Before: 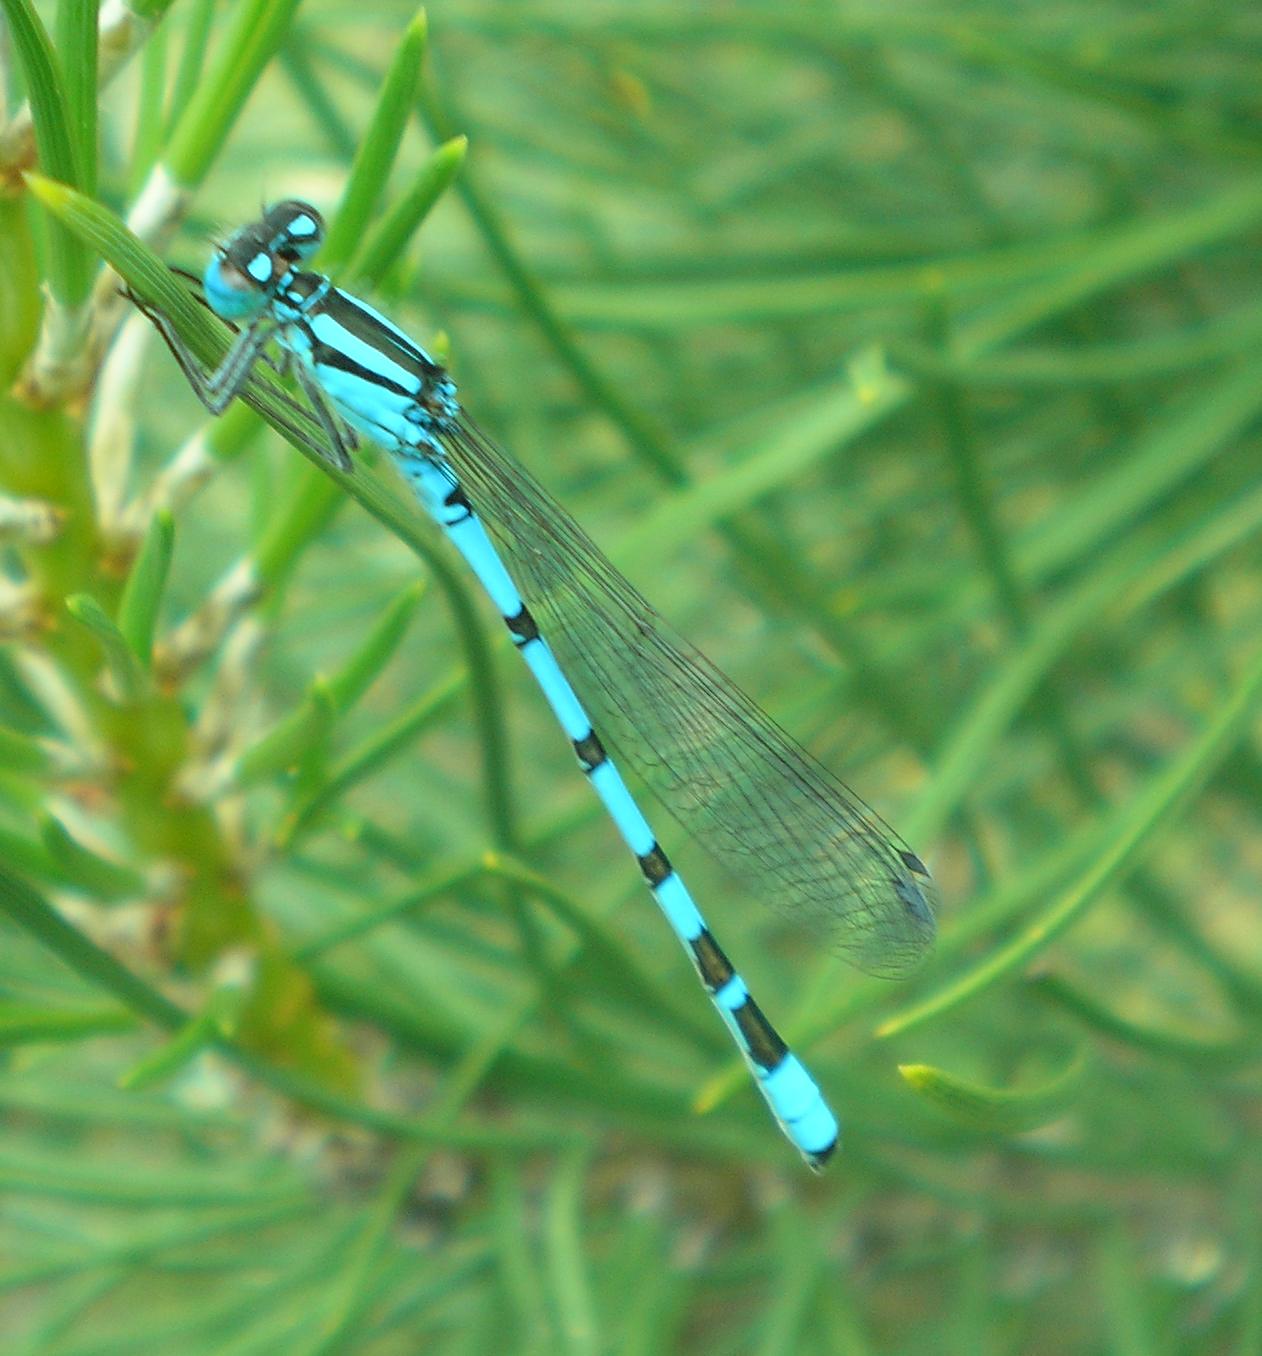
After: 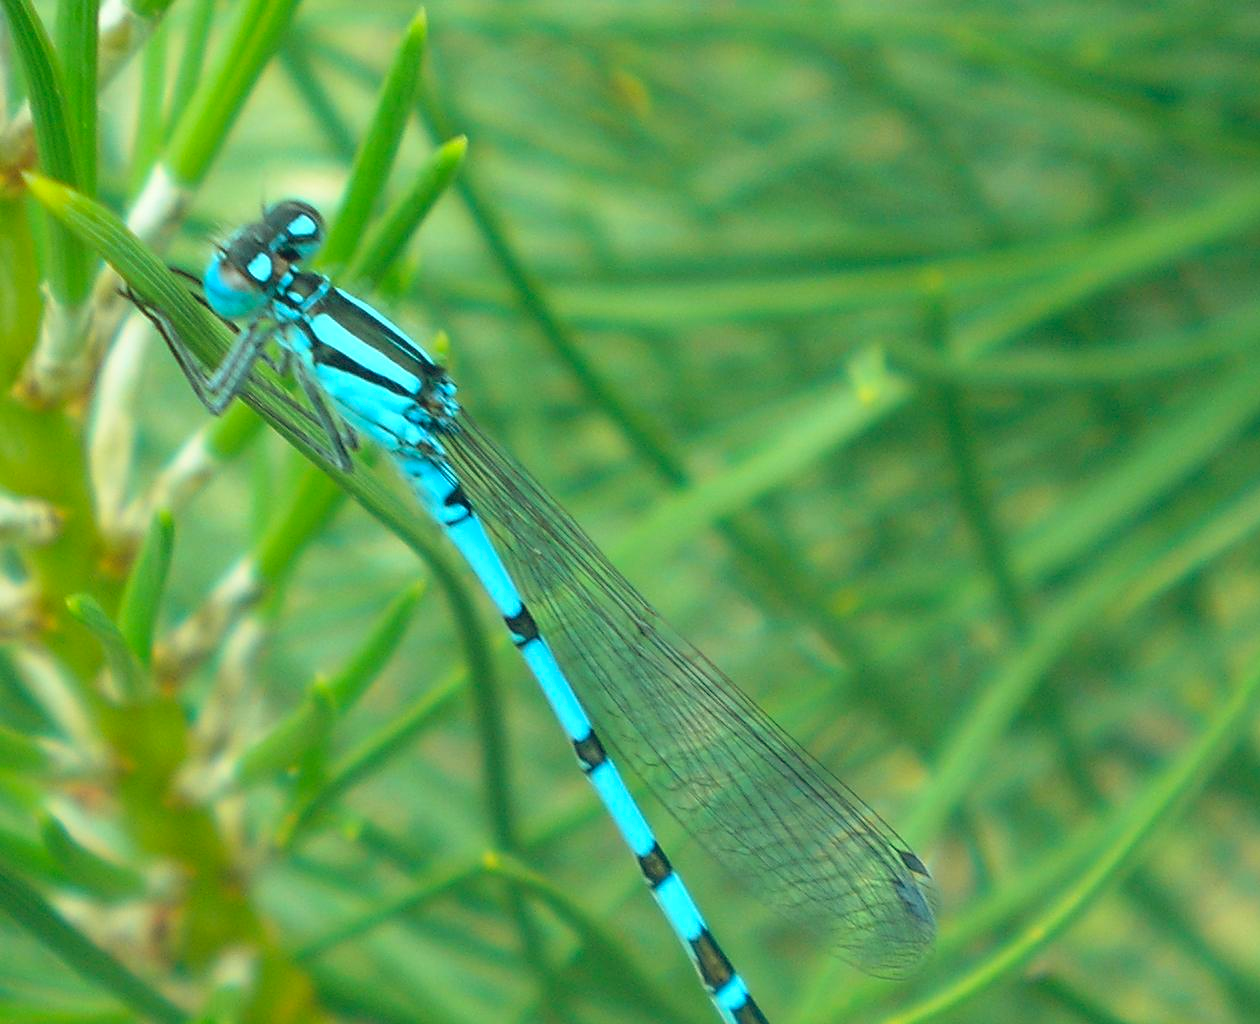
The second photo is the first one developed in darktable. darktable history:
color balance rgb: global offset › chroma 0.141%, global offset › hue 253.04°, perceptual saturation grading › global saturation 14.896%
crop: bottom 24.468%
